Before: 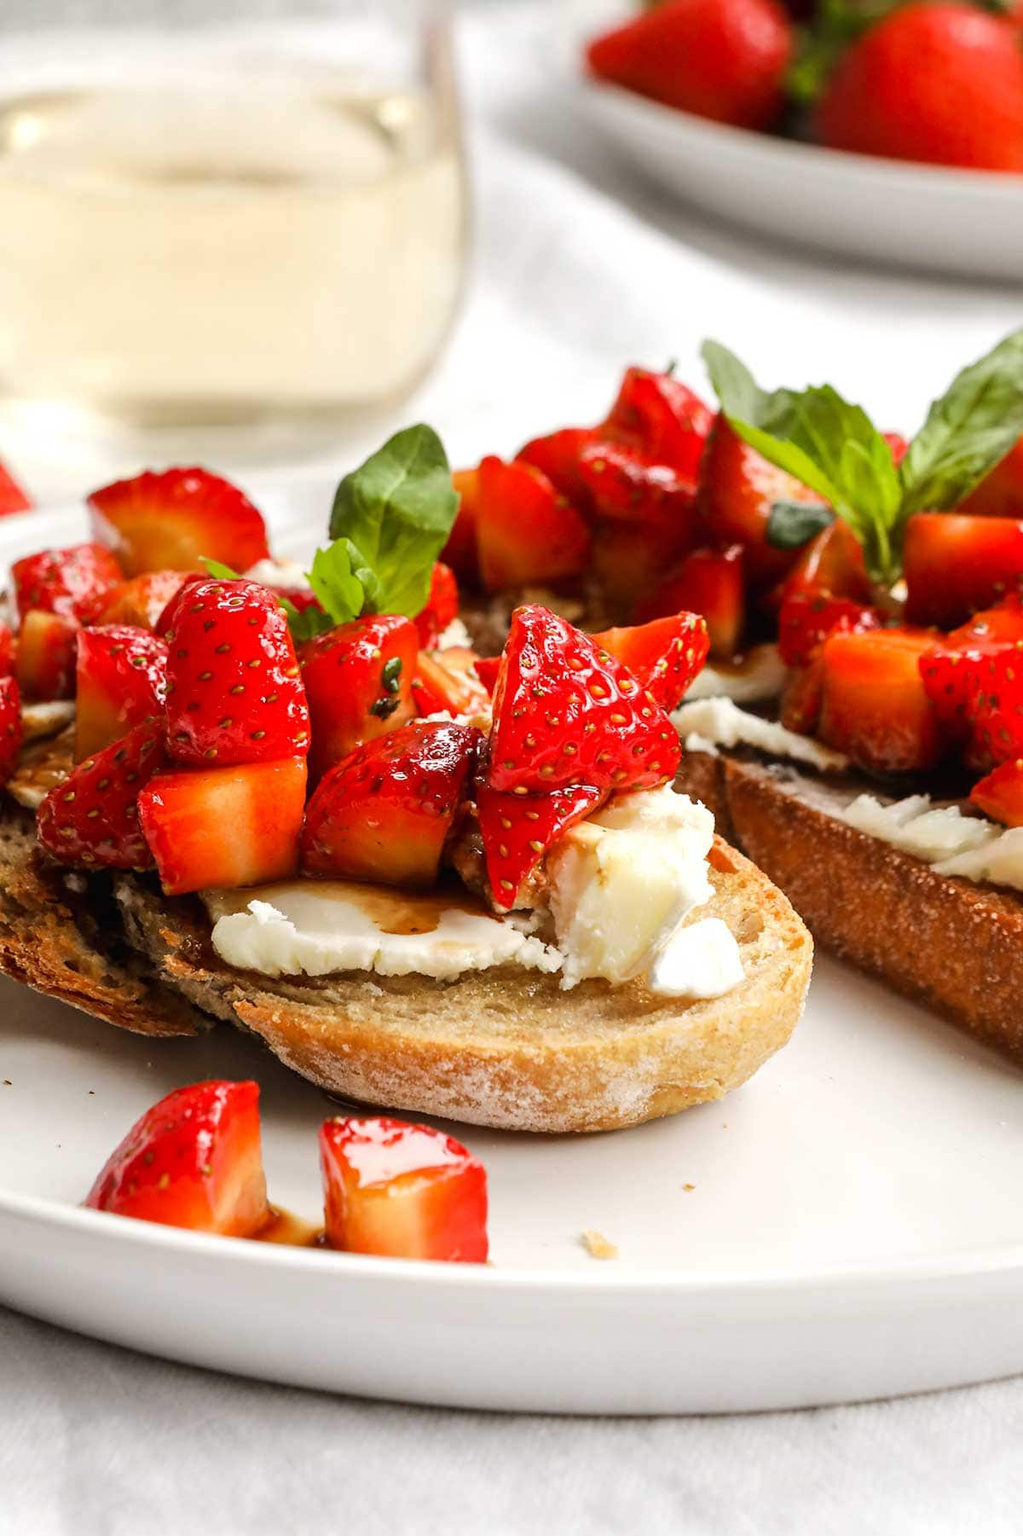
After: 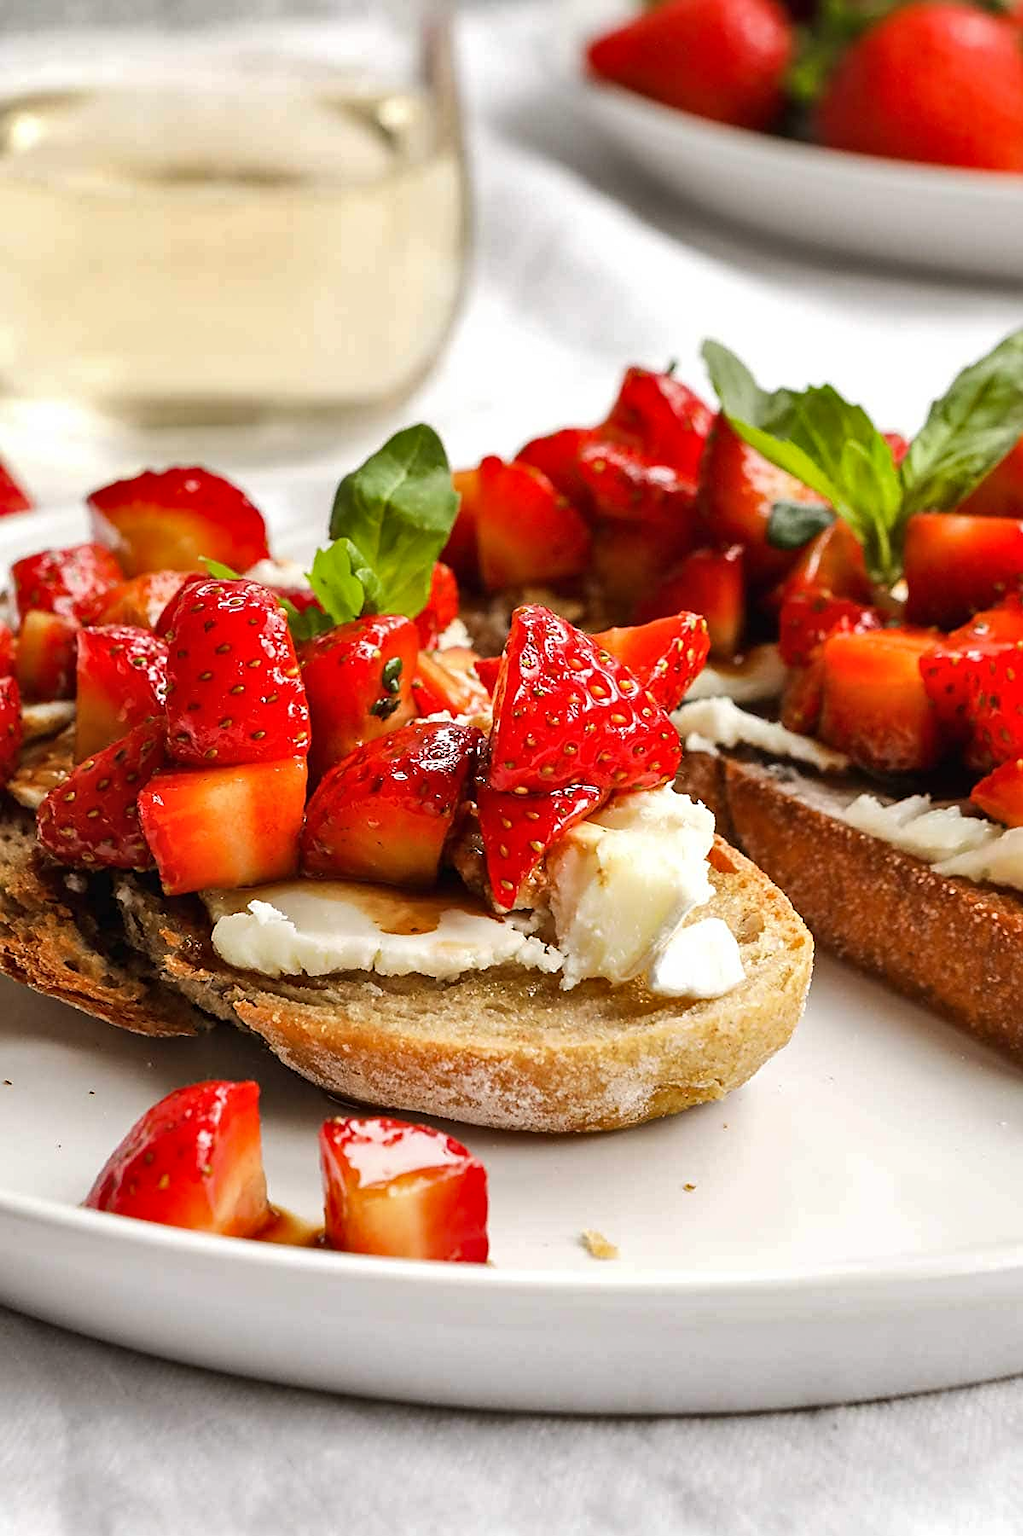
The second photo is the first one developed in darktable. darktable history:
sharpen: on, module defaults
shadows and highlights: shadows 52.59, soften with gaussian
